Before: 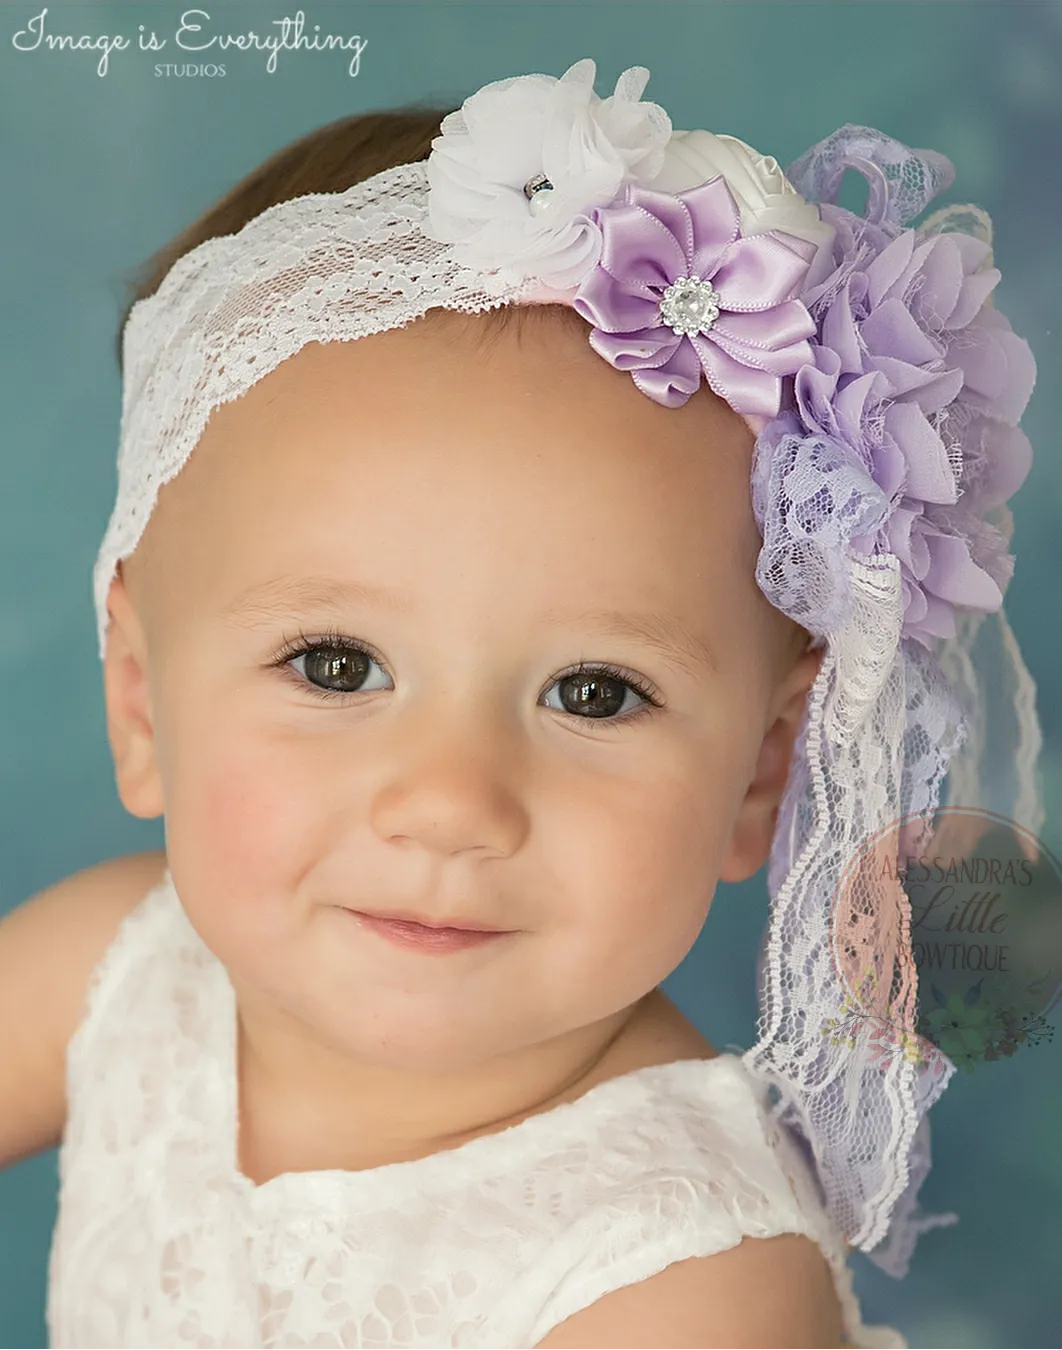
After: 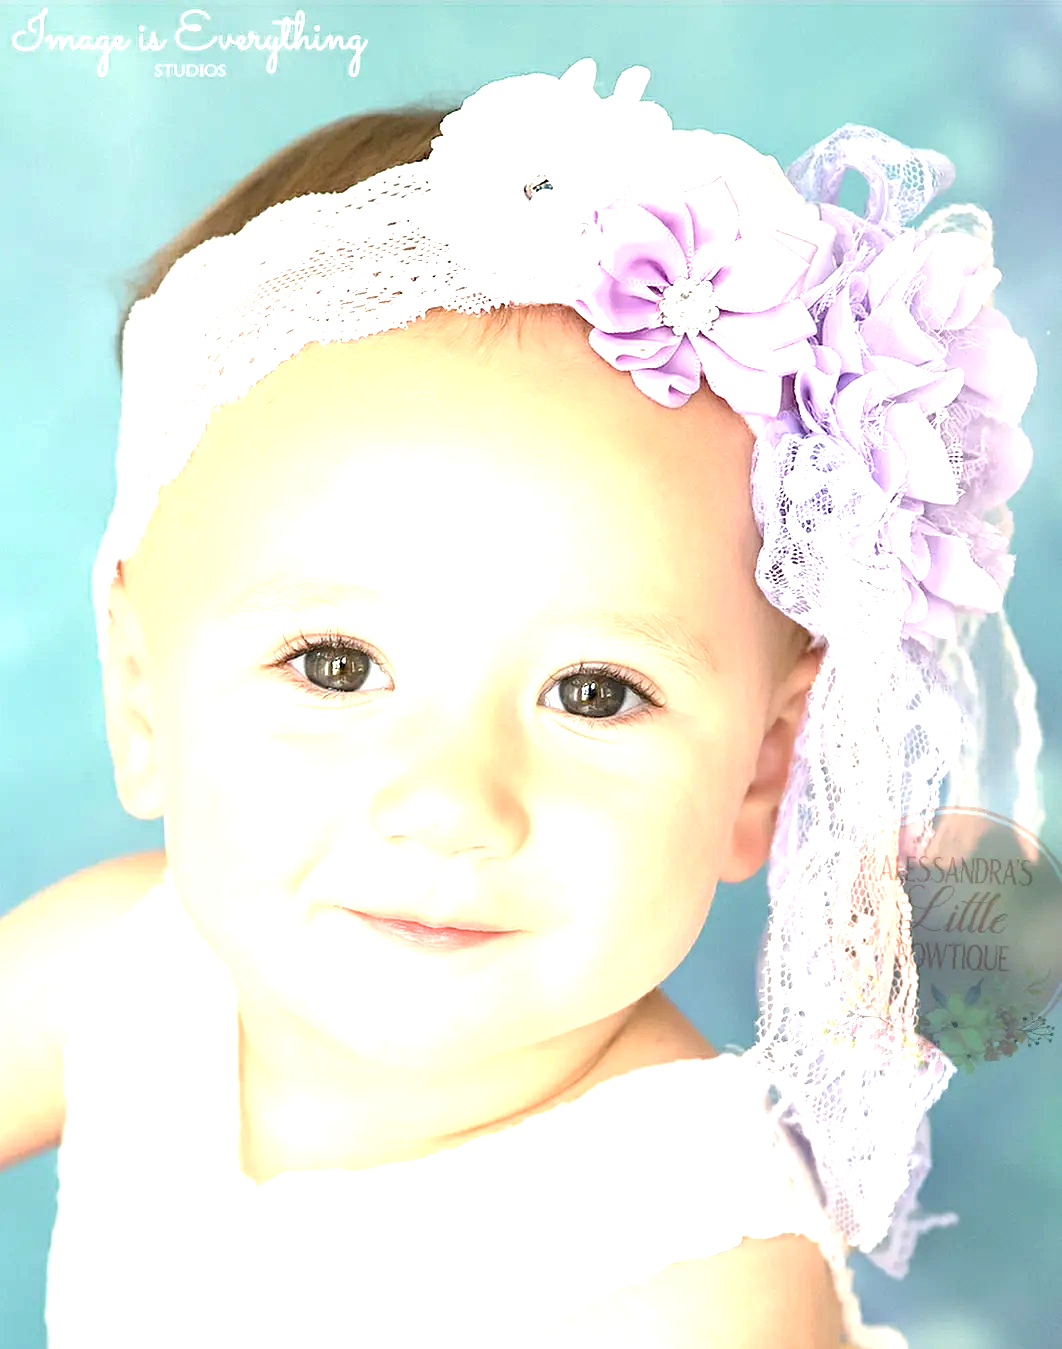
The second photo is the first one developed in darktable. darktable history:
exposure: black level correction 0.001, exposure 1.803 EV, compensate highlight preservation false
crop: bottom 0.052%
